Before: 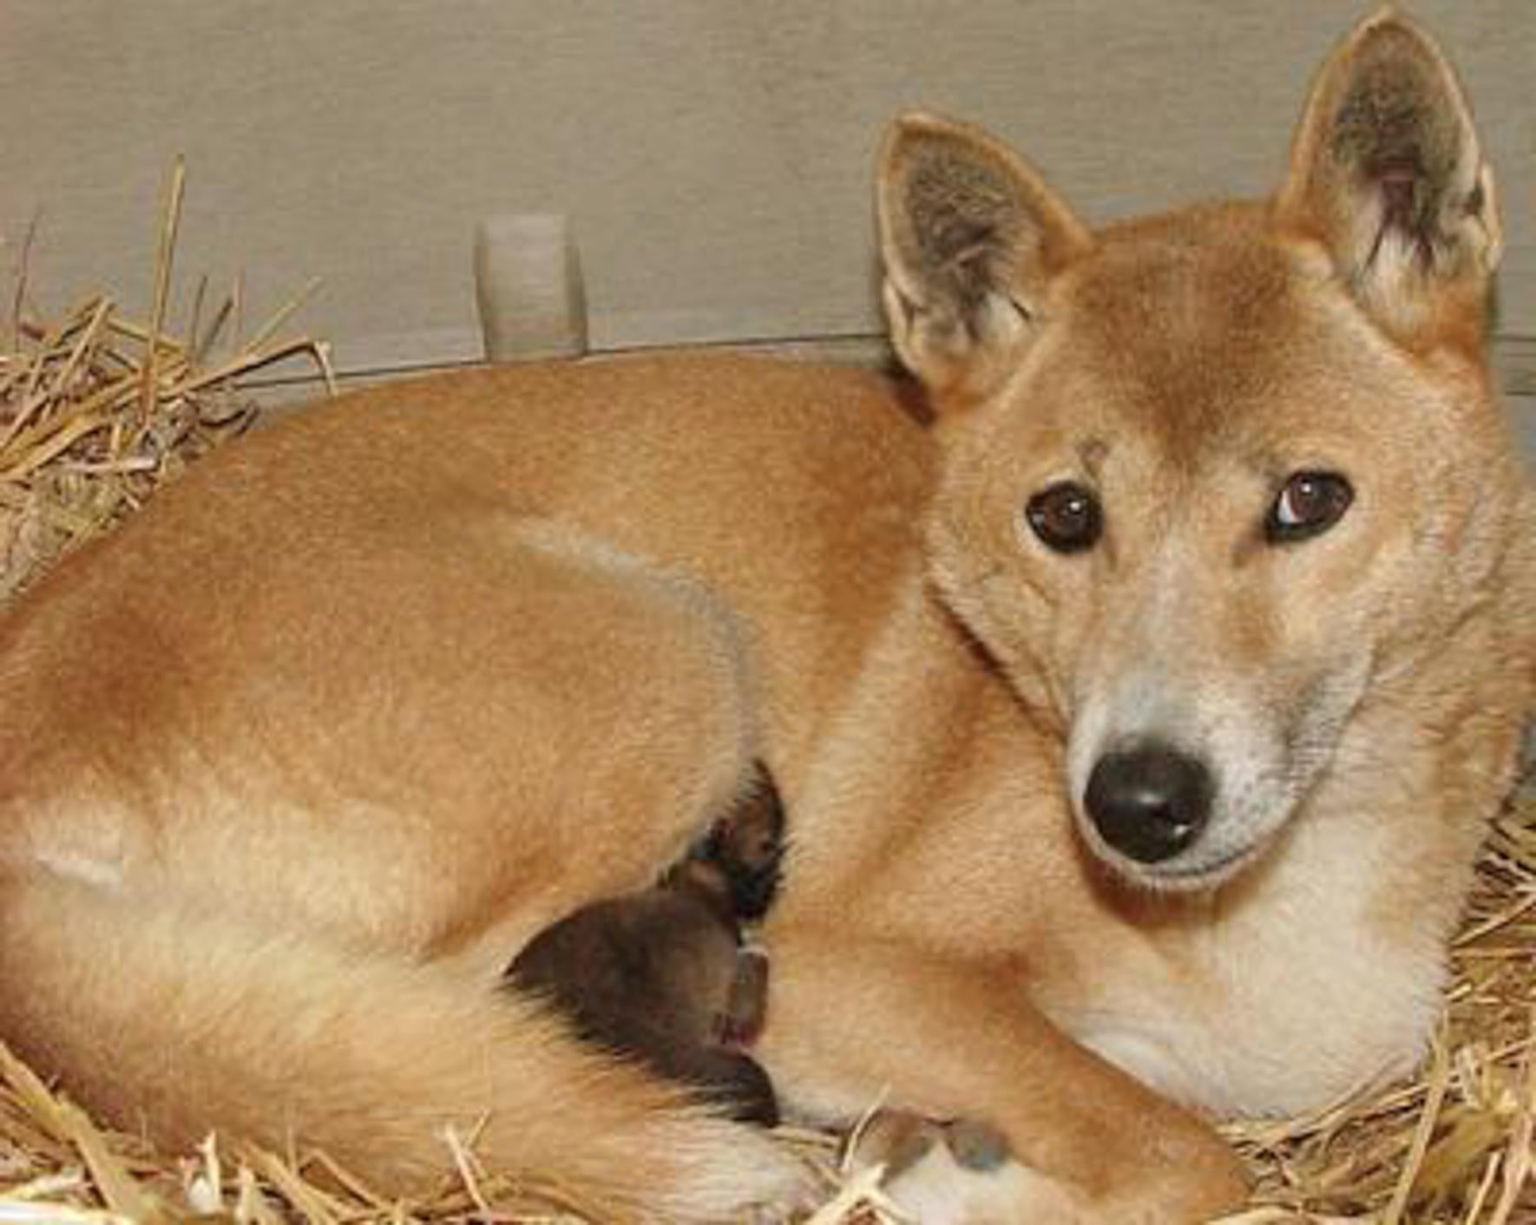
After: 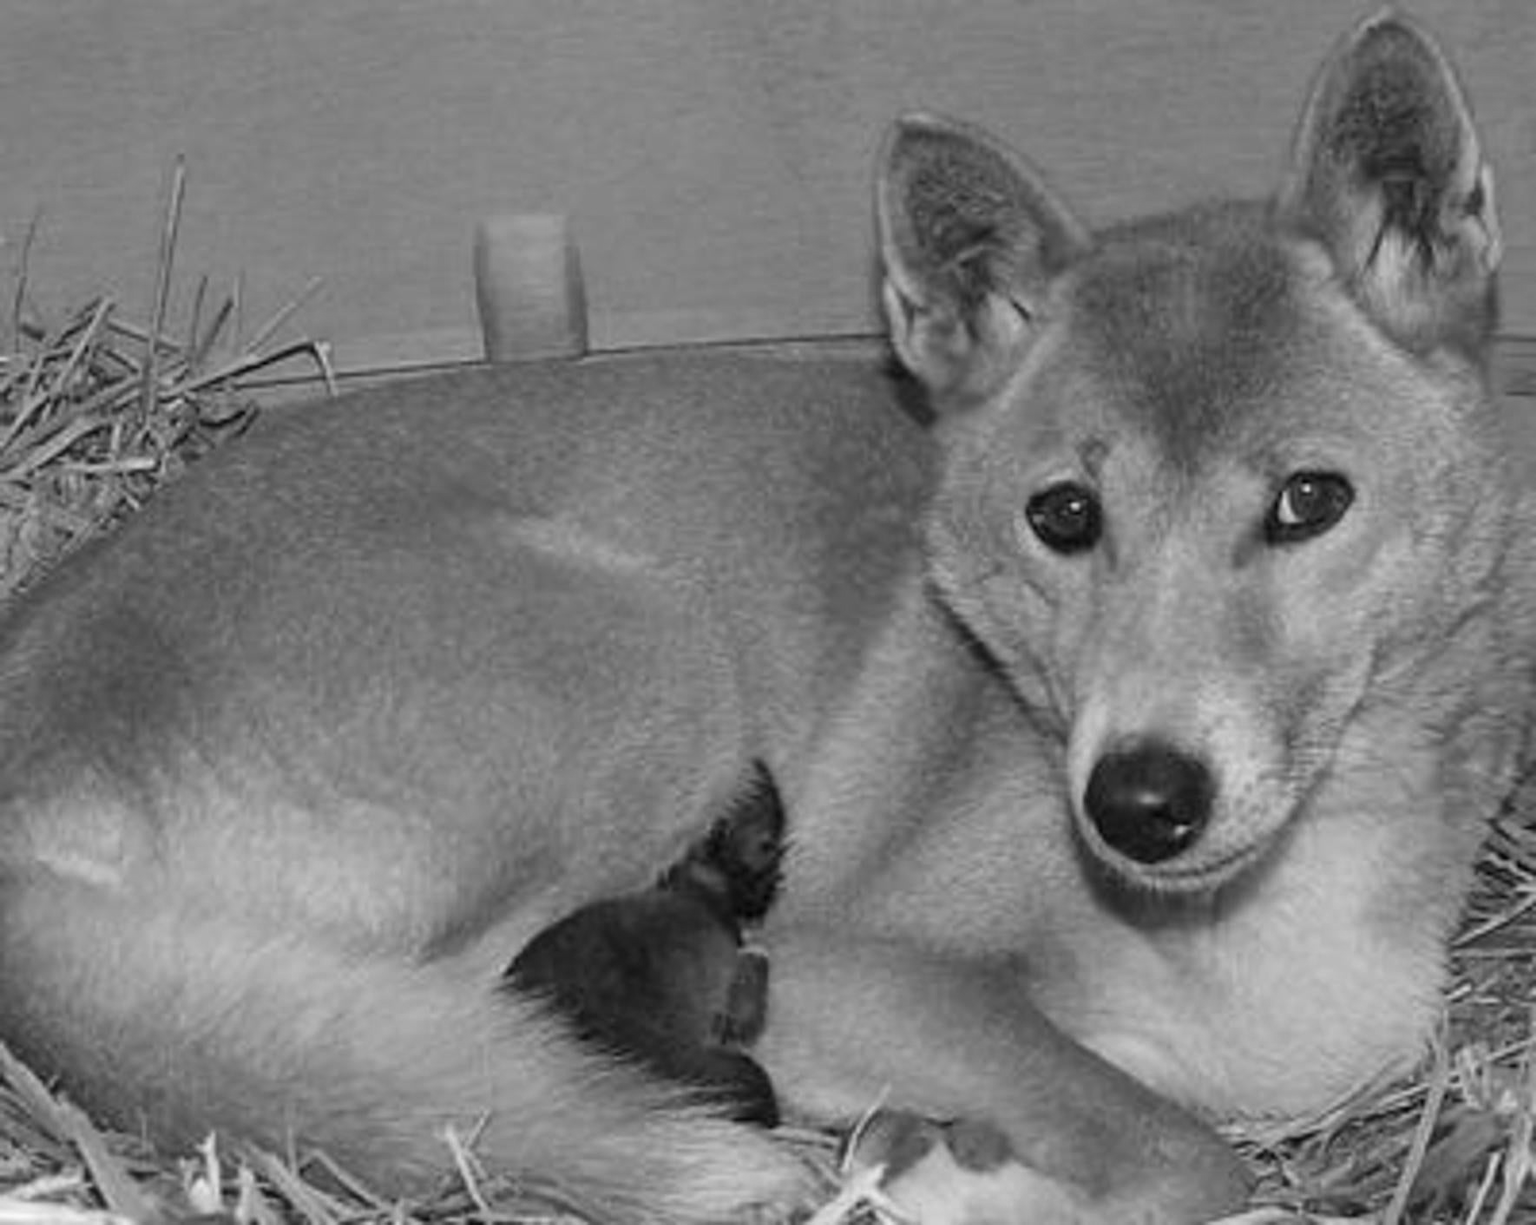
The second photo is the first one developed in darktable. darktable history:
color calibration: output gray [0.253, 0.26, 0.487, 0], gray › normalize channels true, illuminant as shot in camera, x 0.358, y 0.373, temperature 4628.91 K, gamut compression 0.009
